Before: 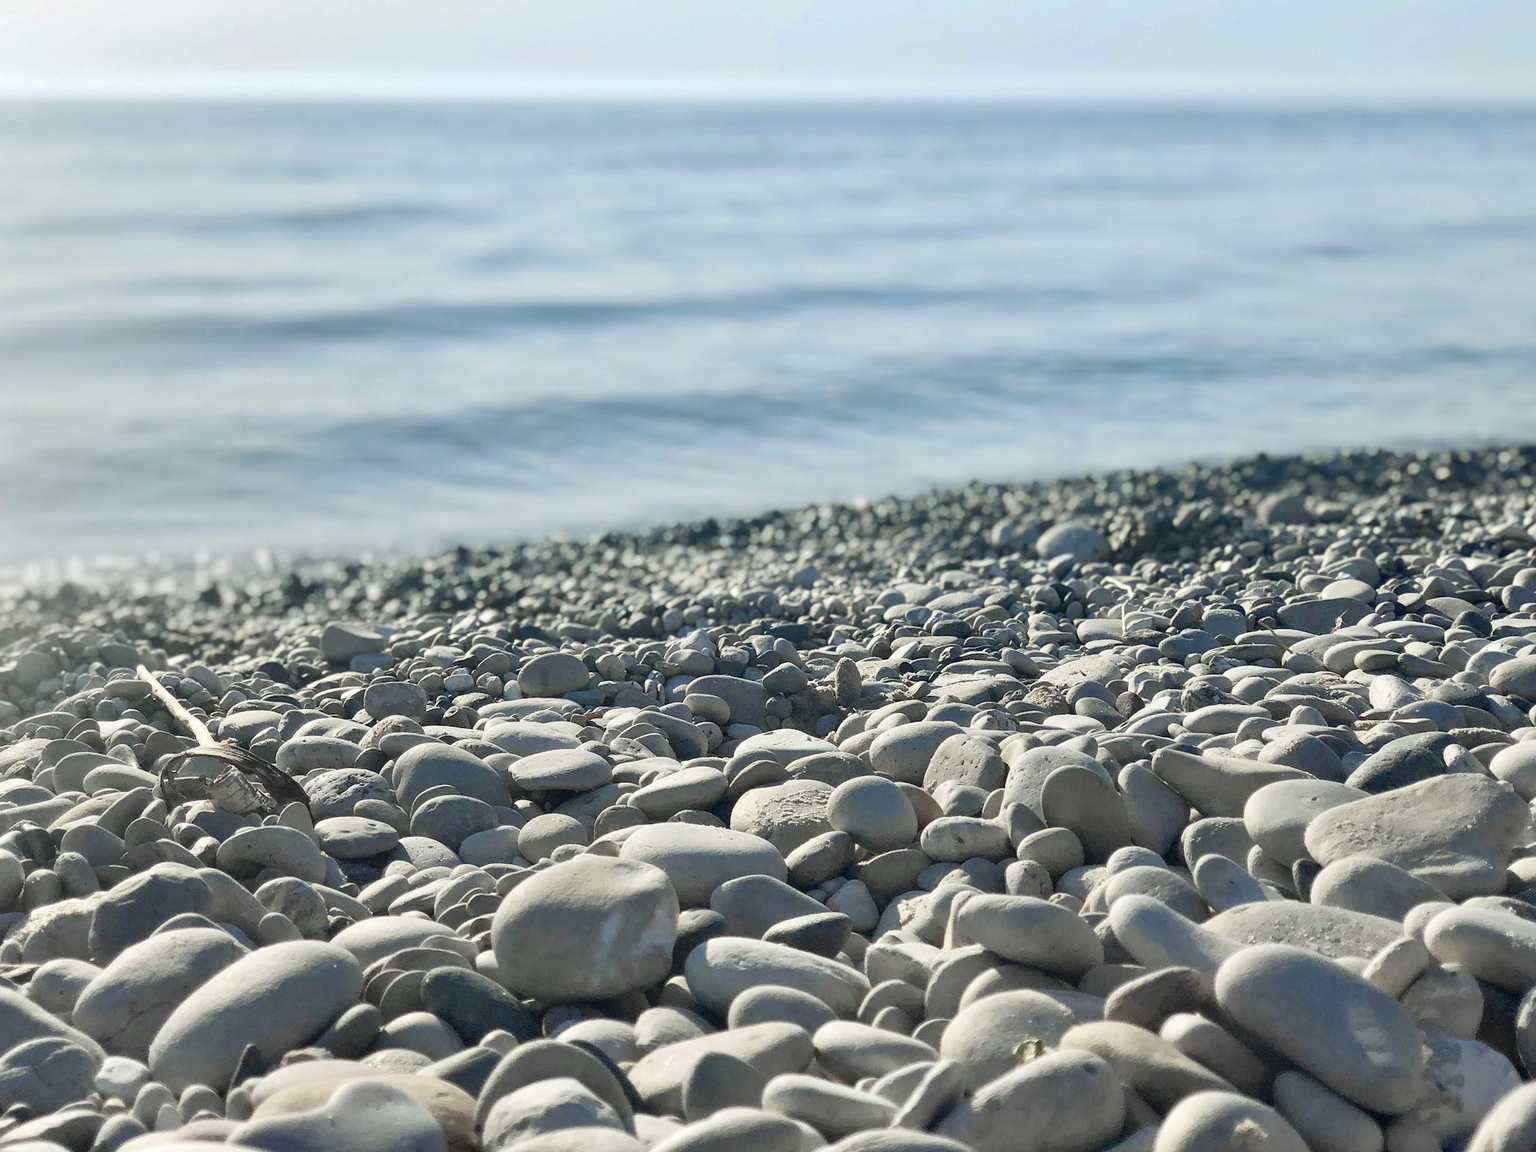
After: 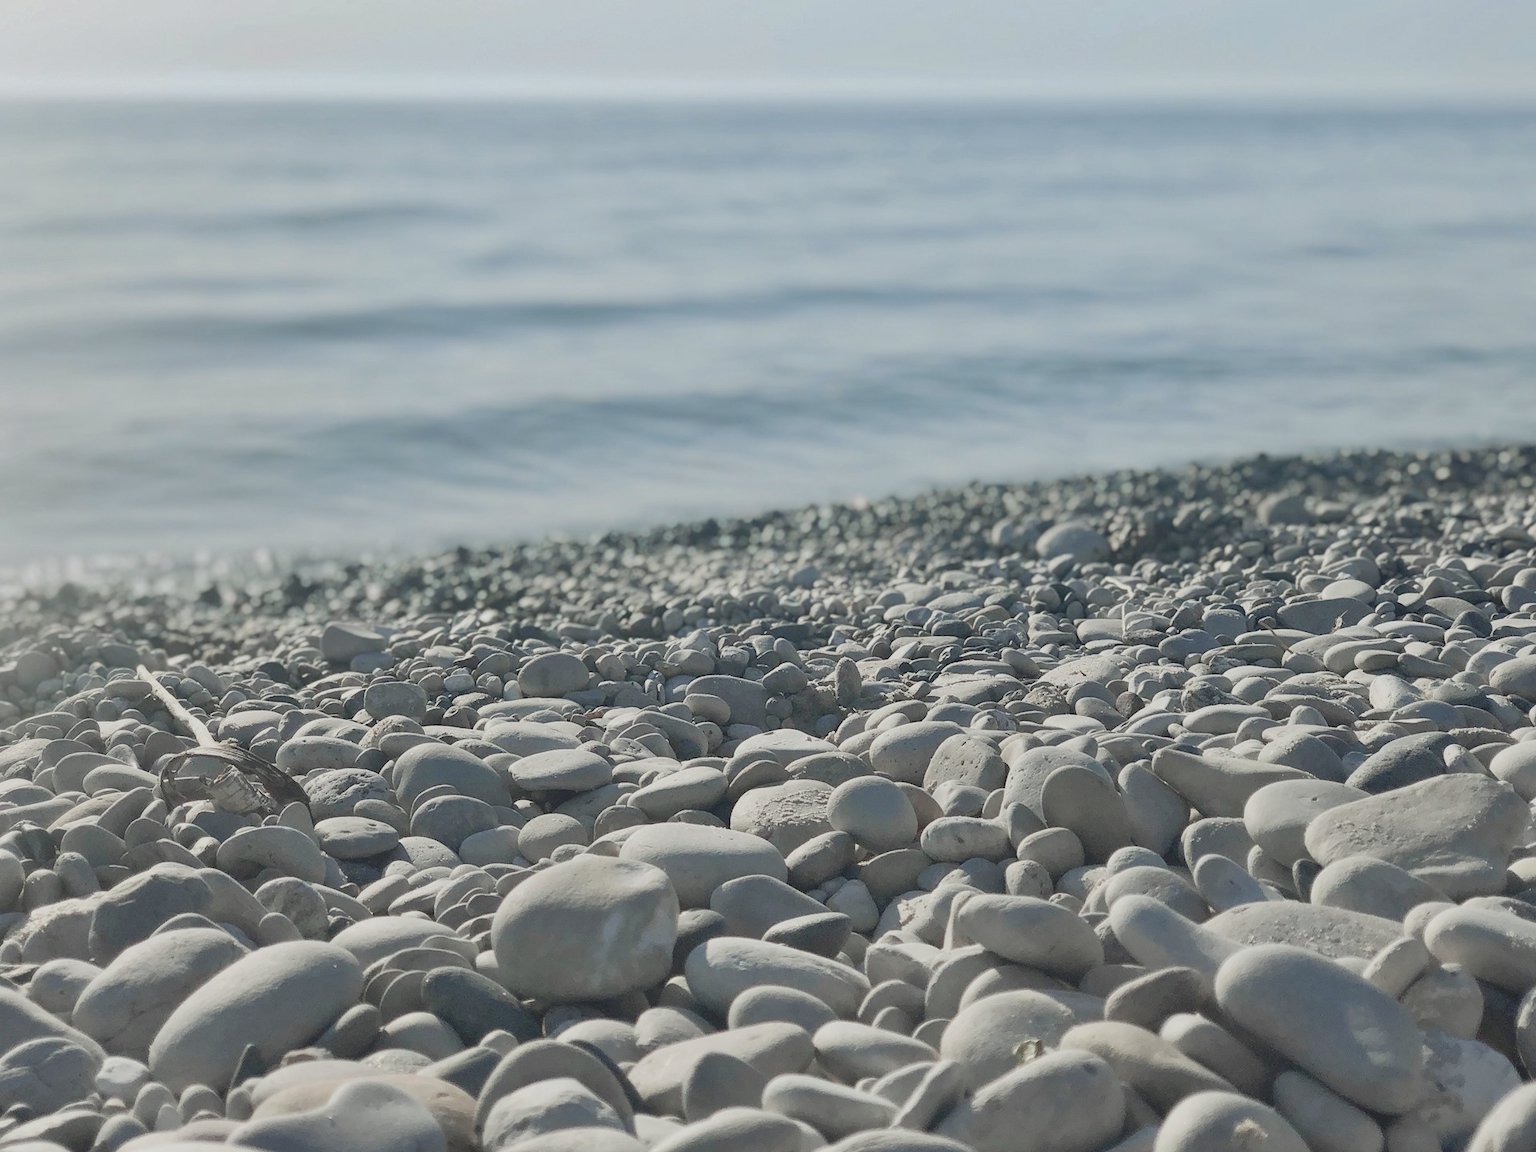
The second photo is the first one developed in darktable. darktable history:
contrast brightness saturation: contrast -0.268, saturation -0.429
exposure: compensate highlight preservation false
